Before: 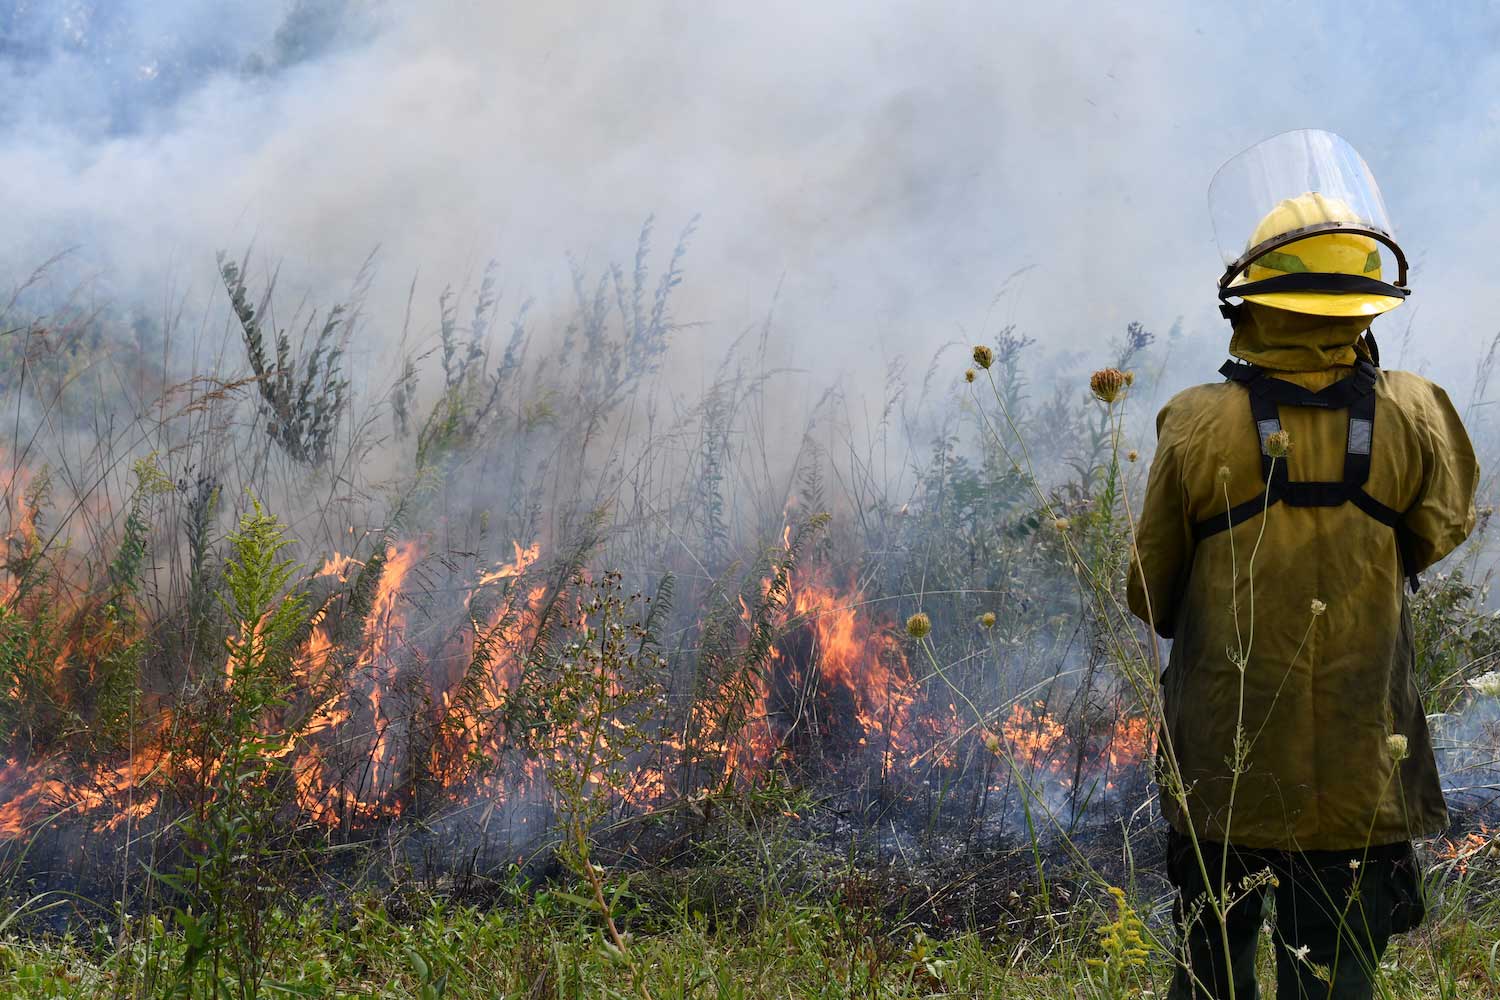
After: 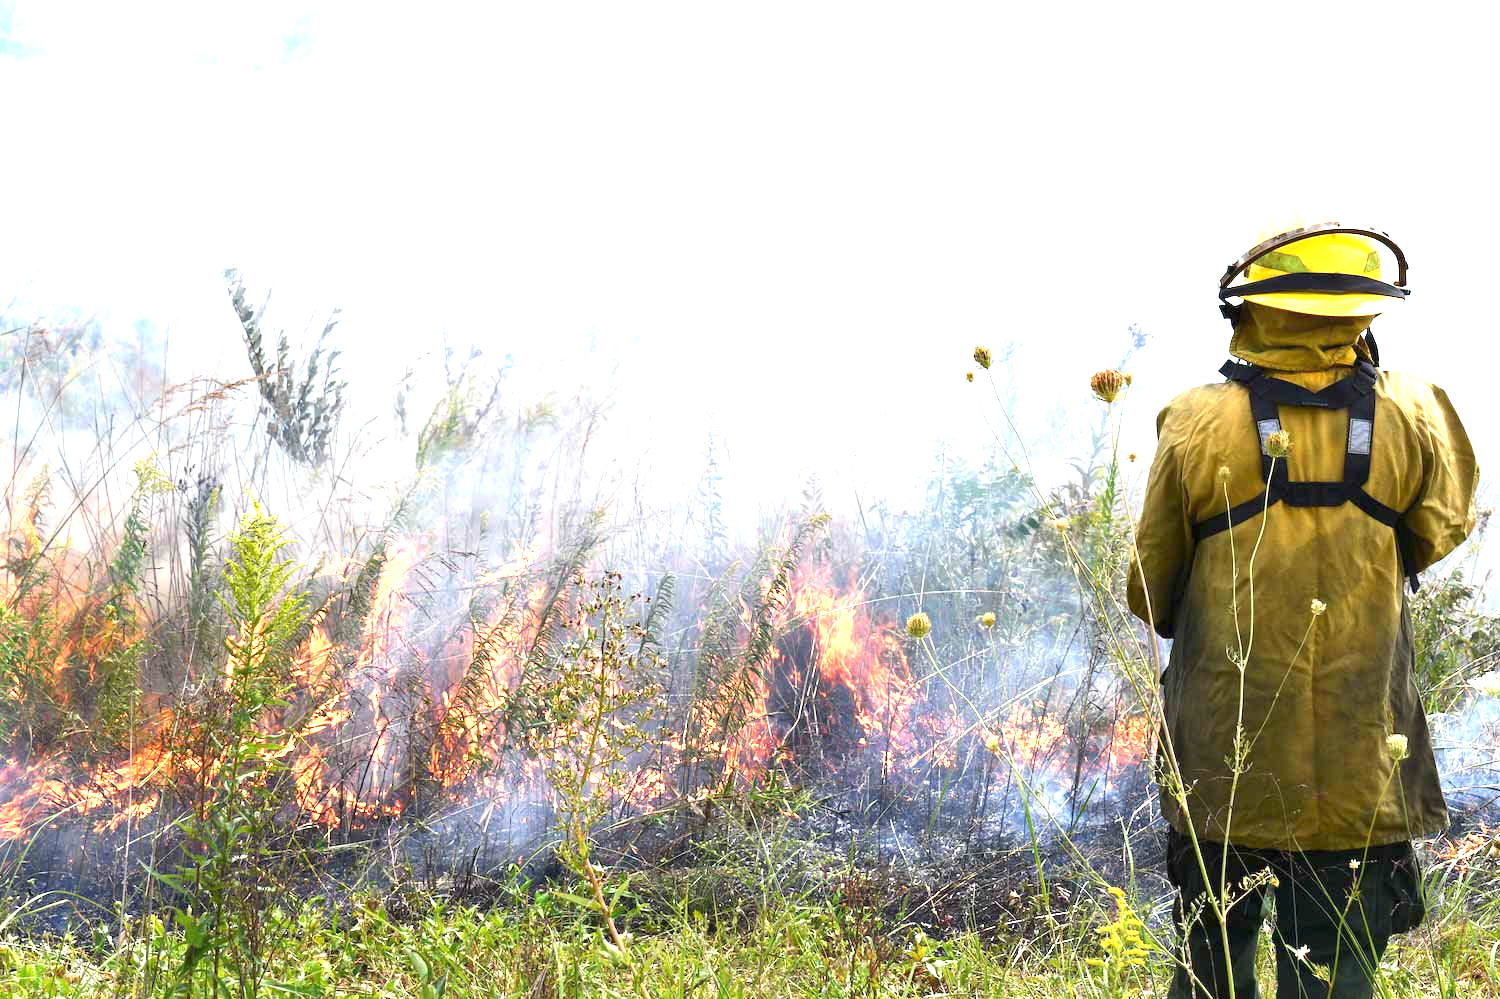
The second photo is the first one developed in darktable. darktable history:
crop: bottom 0.077%
exposure: black level correction 0, exposure 1.98 EV, compensate highlight preservation false
